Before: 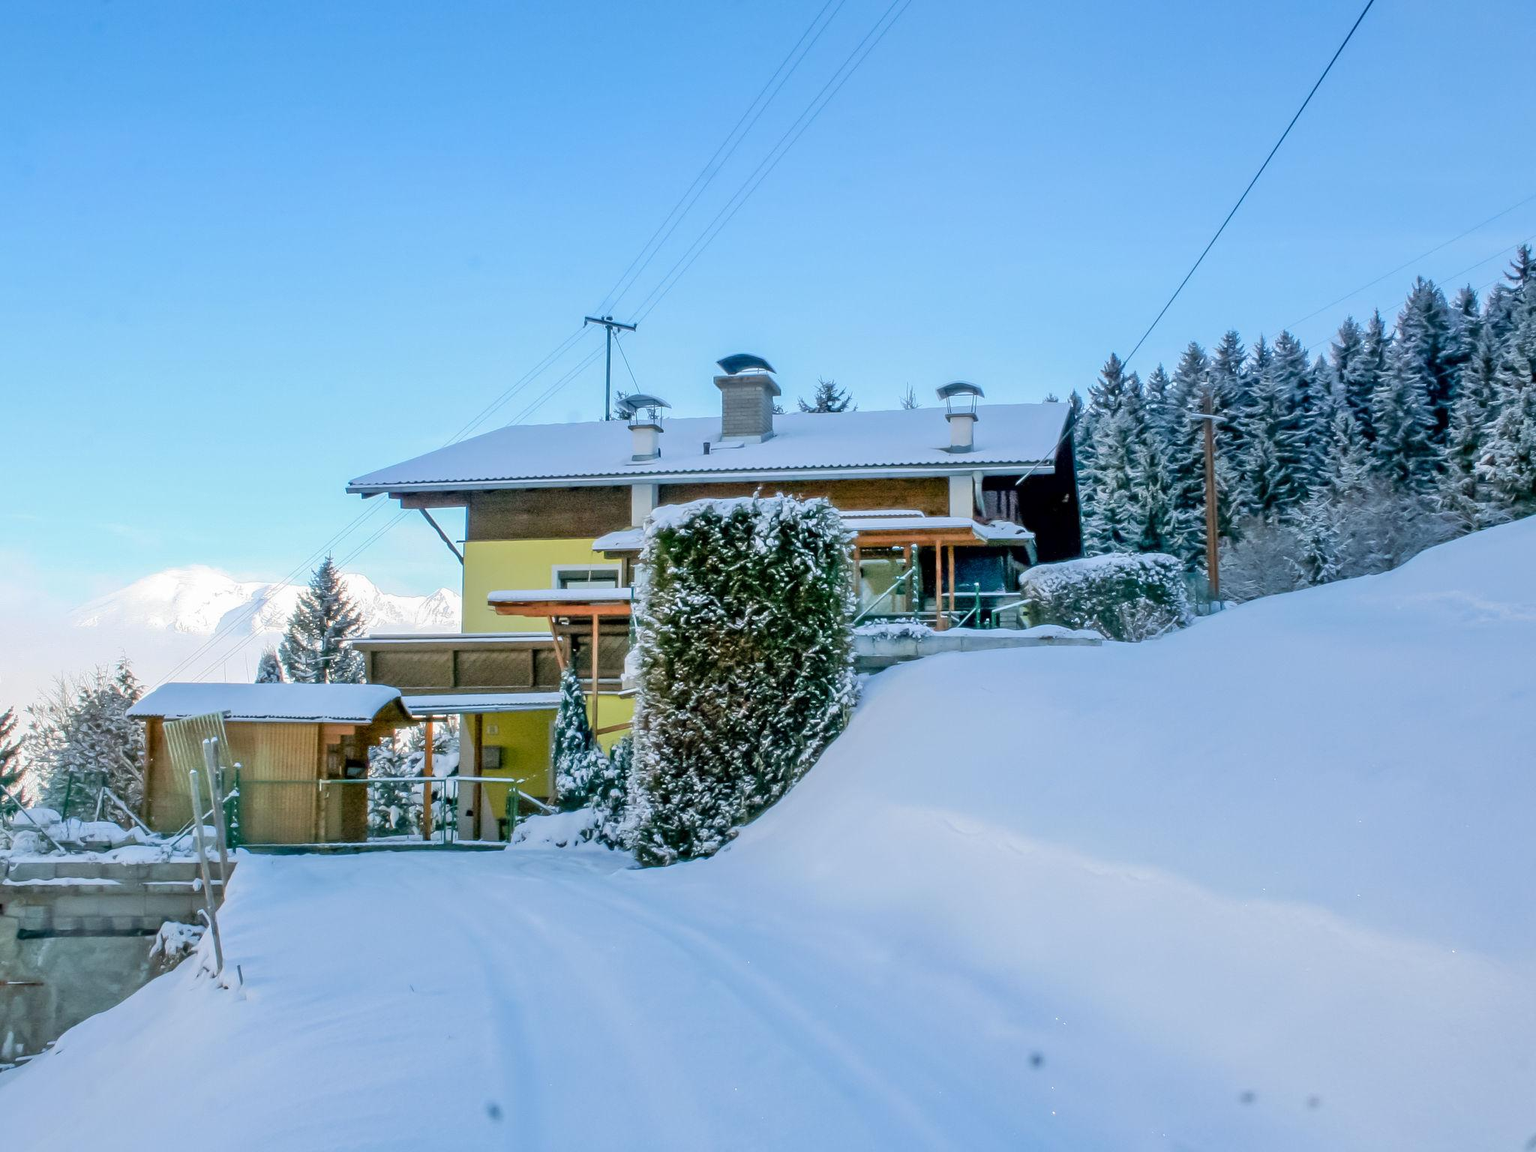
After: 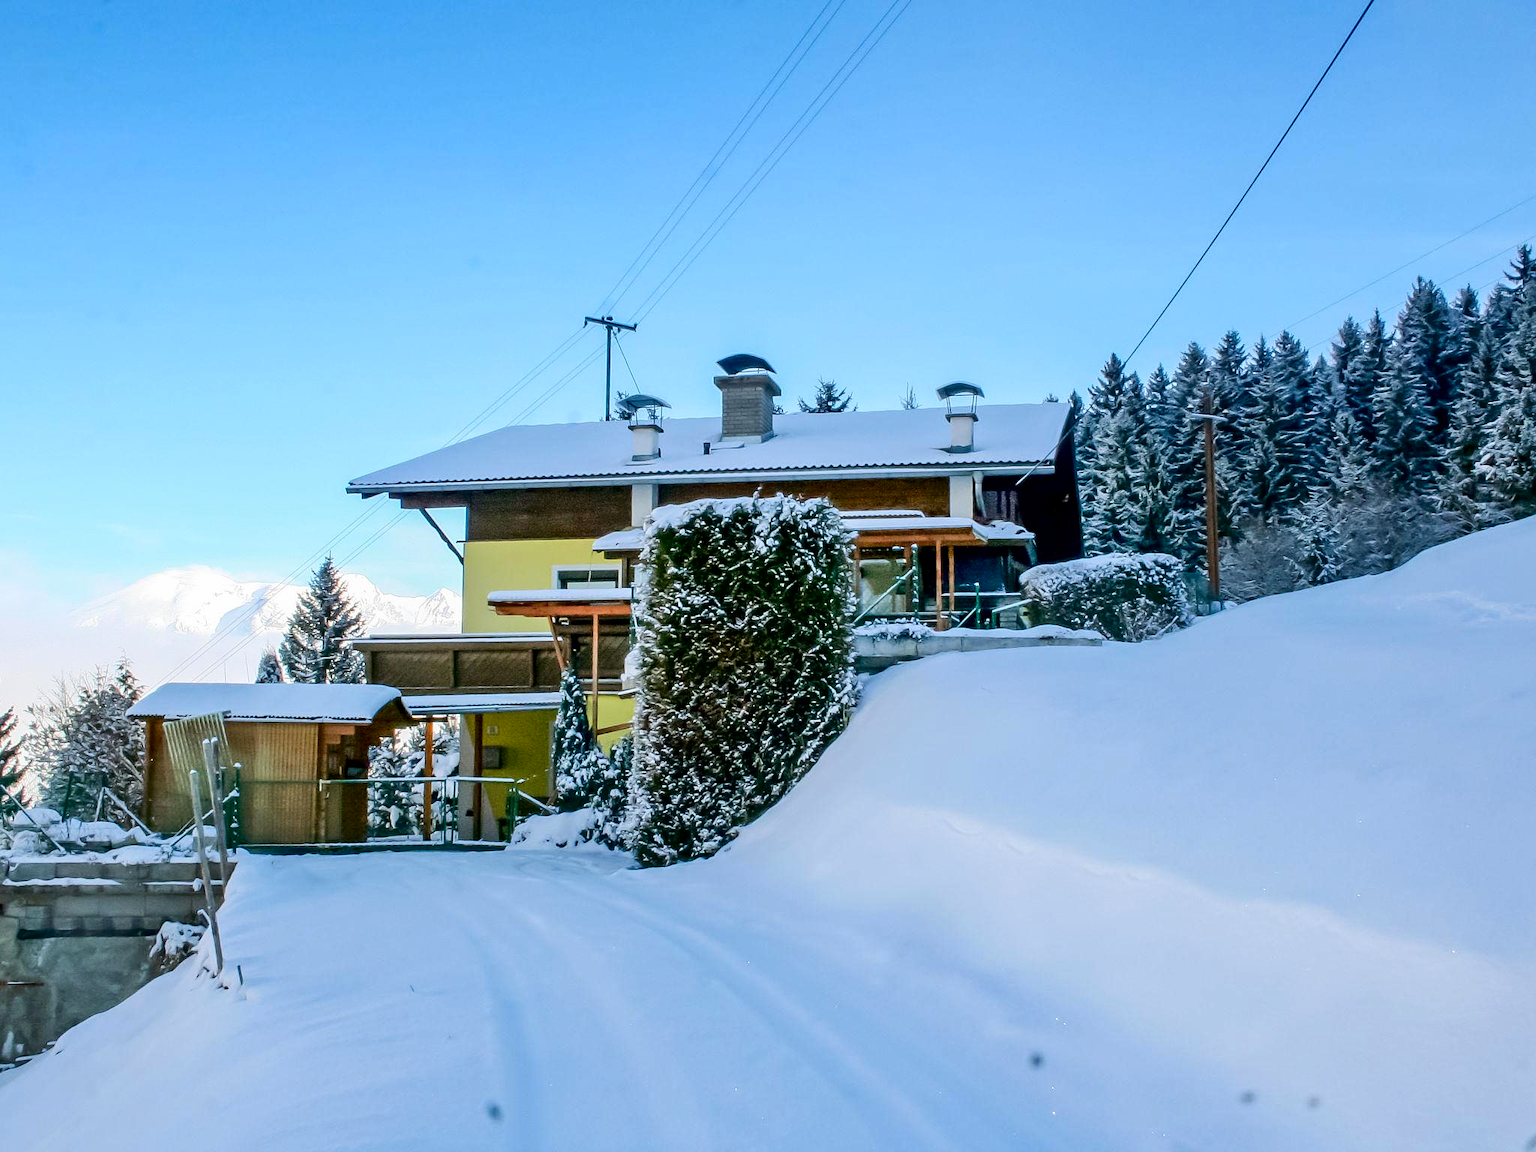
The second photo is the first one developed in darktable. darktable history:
contrast brightness saturation: contrast 0.204, brightness -0.115, saturation 0.095
sharpen: radius 1.301, amount 0.294, threshold 0.138
